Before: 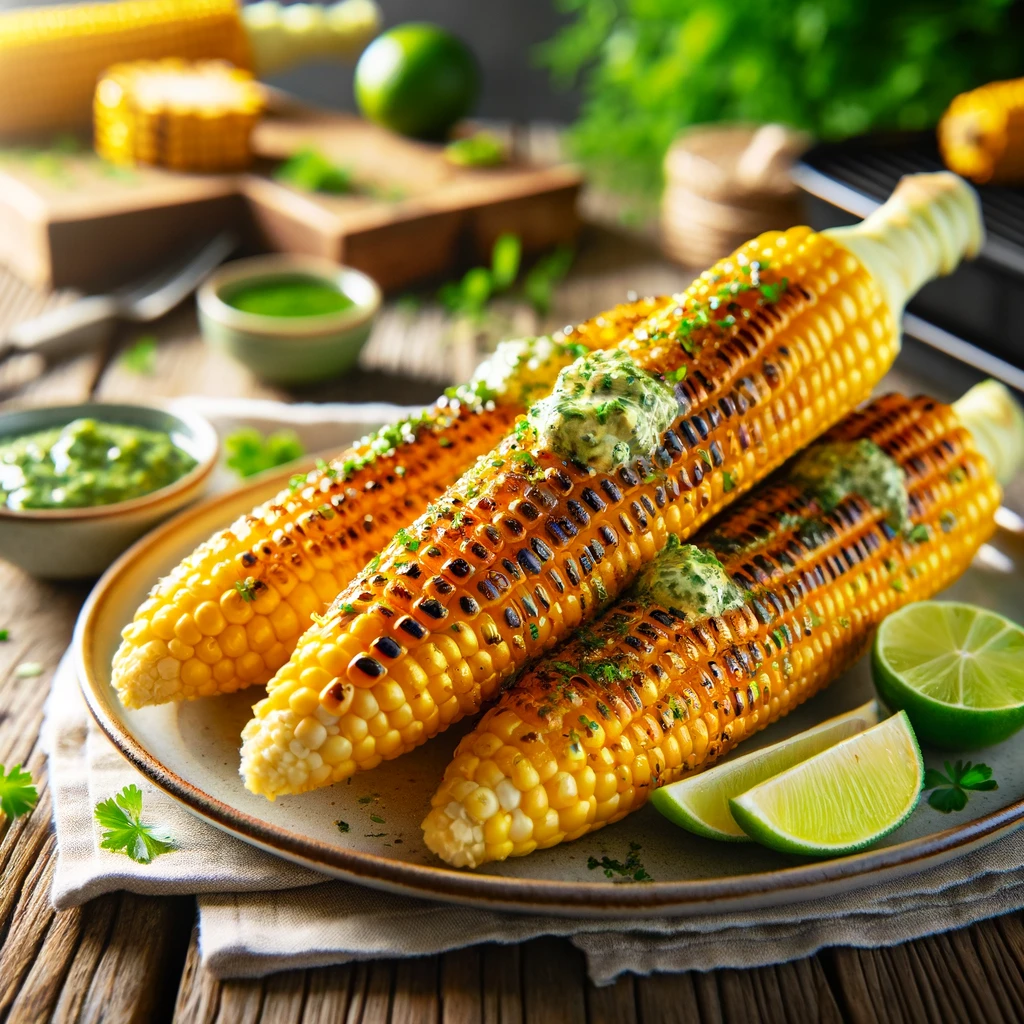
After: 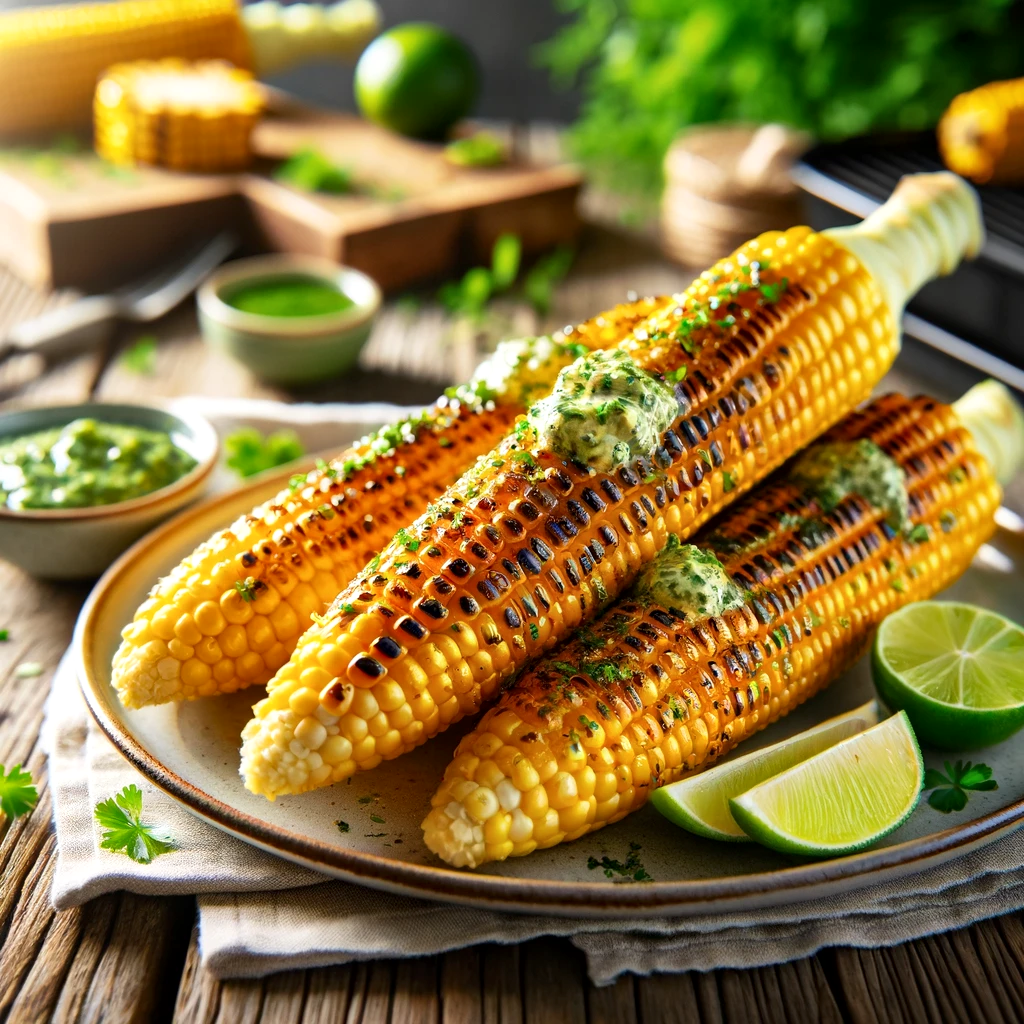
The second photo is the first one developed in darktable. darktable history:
local contrast: mode bilateral grid, contrast 20, coarseness 50, detail 130%, midtone range 0.2
